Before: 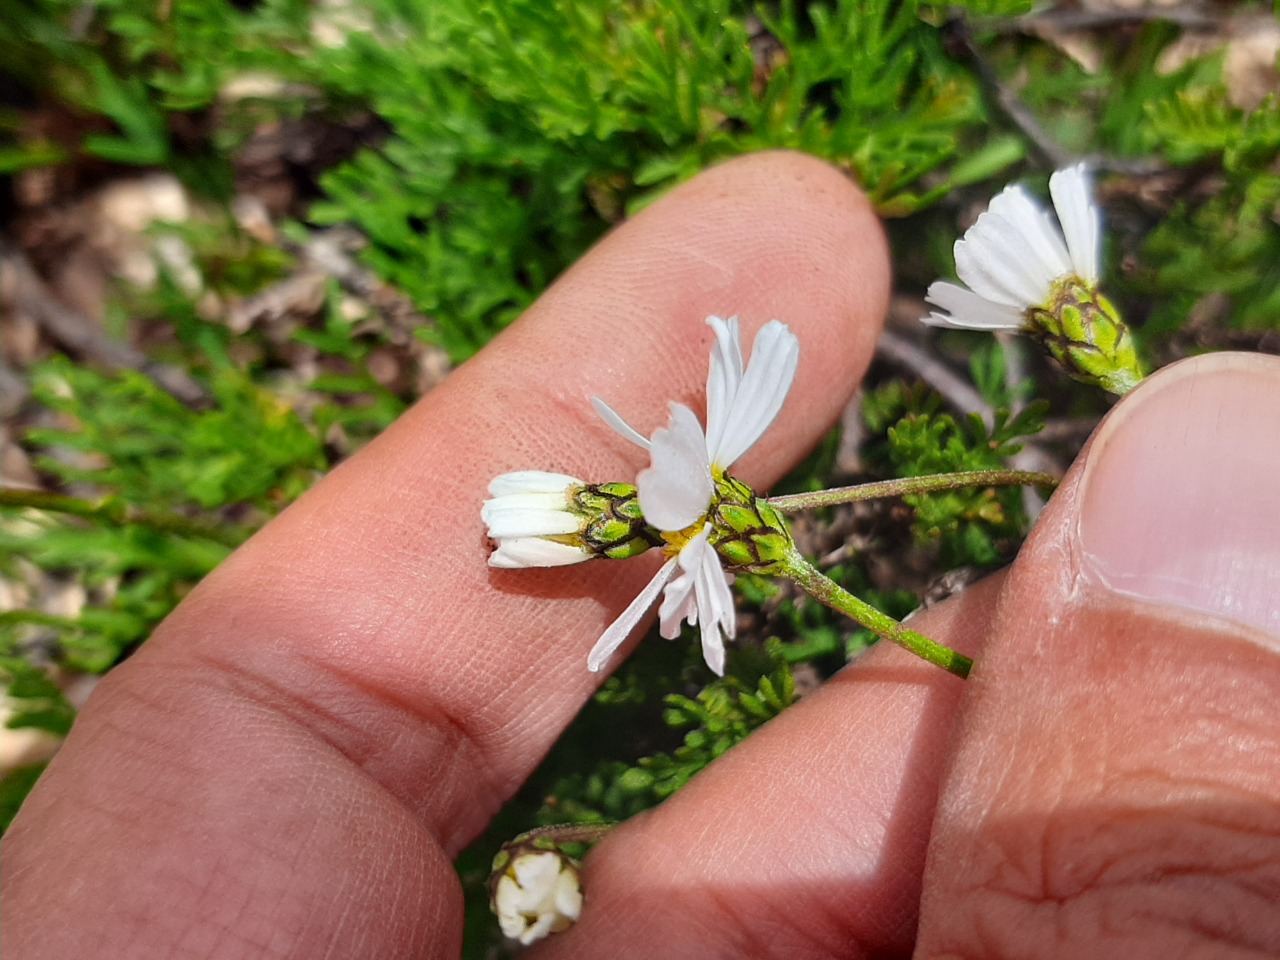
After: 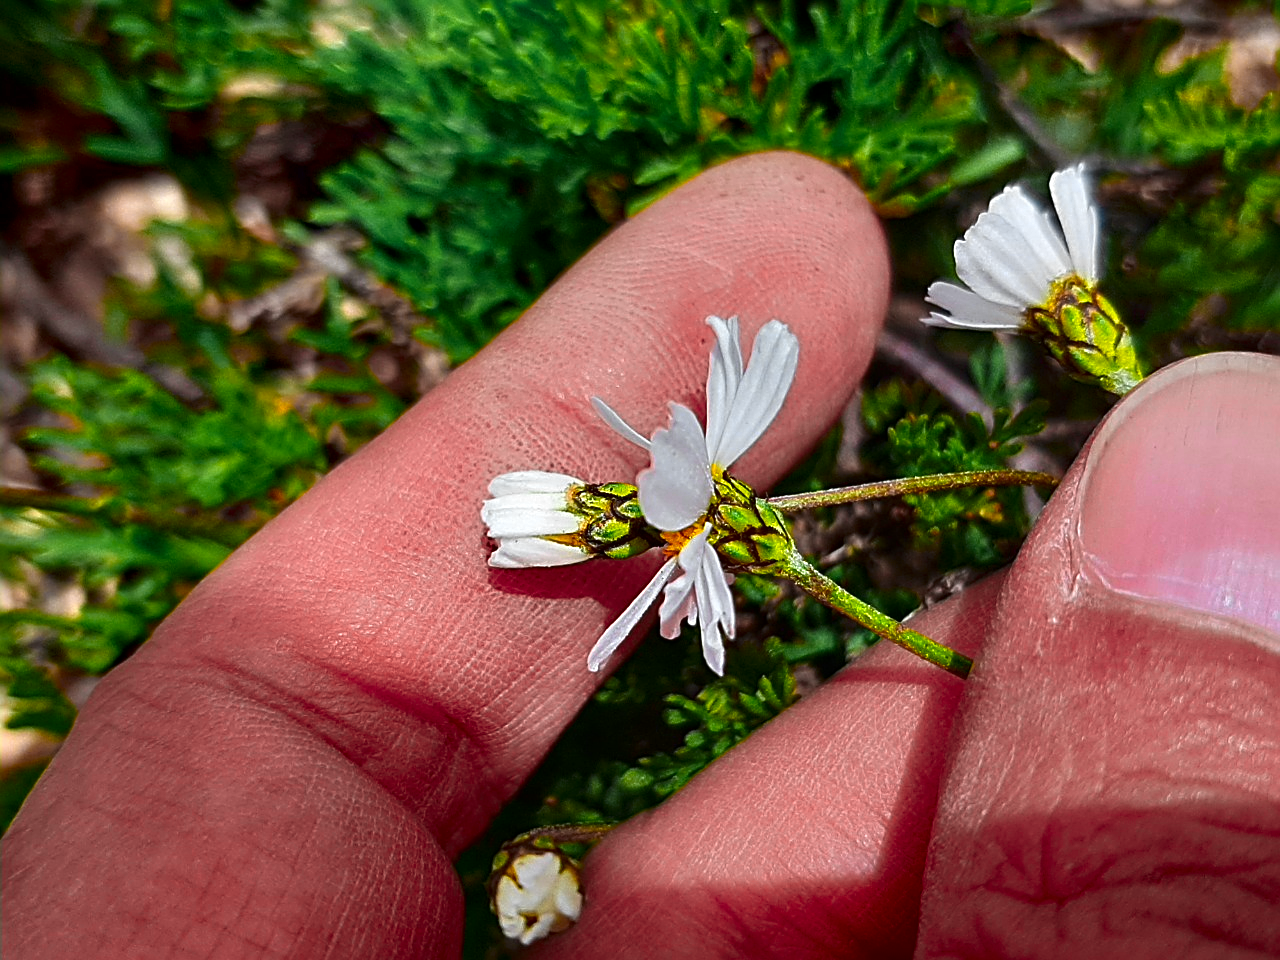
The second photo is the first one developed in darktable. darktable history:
white balance: red 0.98, blue 1.034
sharpen: radius 2.817, amount 0.715
contrast brightness saturation: brightness -0.25, saturation 0.2
color zones: curves: ch0 [(0.257, 0.558) (0.75, 0.565)]; ch1 [(0.004, 0.857) (0.14, 0.416) (0.257, 0.695) (0.442, 0.032) (0.736, 0.266) (0.891, 0.741)]; ch2 [(0, 0.623) (0.112, 0.436) (0.271, 0.474) (0.516, 0.64) (0.743, 0.286)]
